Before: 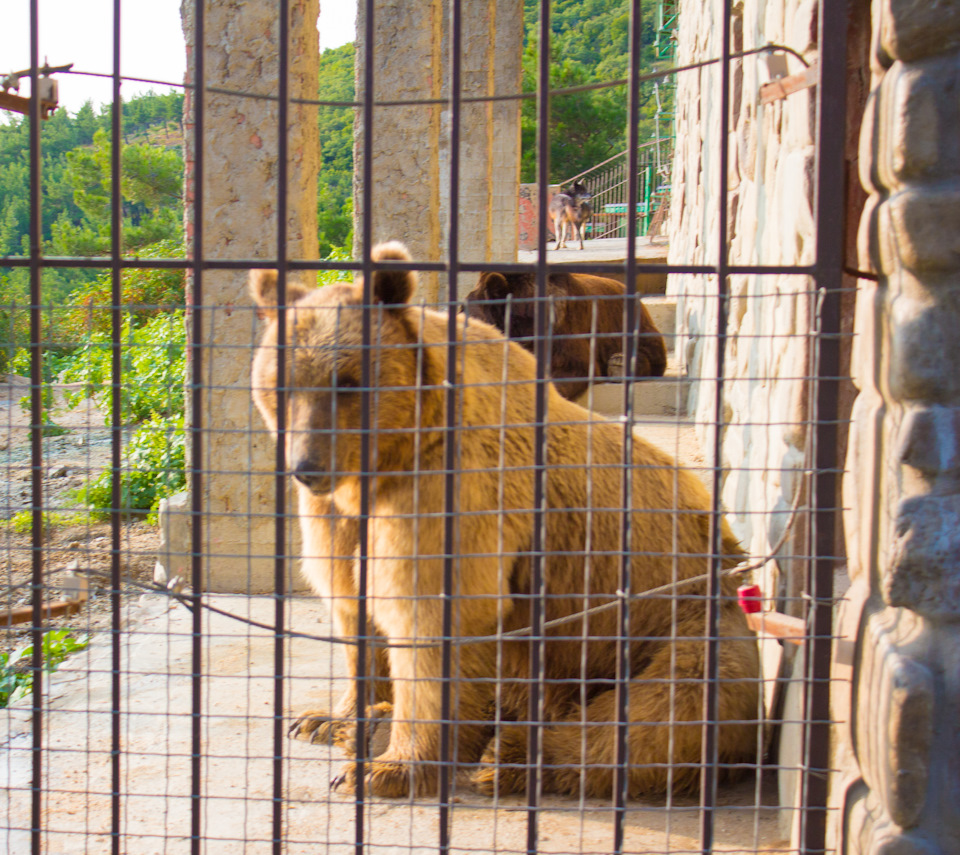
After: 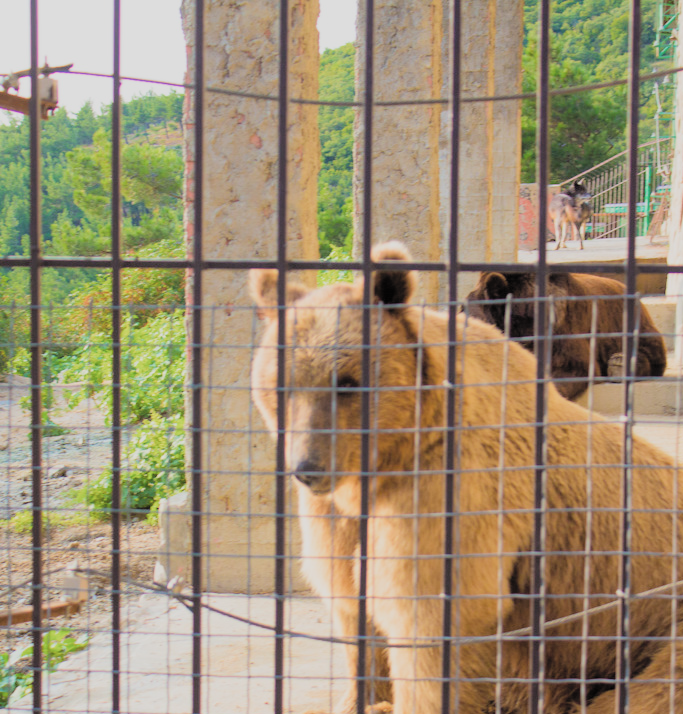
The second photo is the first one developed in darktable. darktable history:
tone equalizer: edges refinement/feathering 500, mask exposure compensation -1.57 EV, preserve details no
crop: right 28.838%, bottom 16.482%
contrast brightness saturation: brightness 0.151
filmic rgb: black relative exposure -8.4 EV, white relative exposure 4.69 EV, threshold -0.292 EV, transition 3.19 EV, structure ↔ texture 99.6%, hardness 3.83, color science v4 (2020), contrast in shadows soft, contrast in highlights soft, enable highlight reconstruction true
